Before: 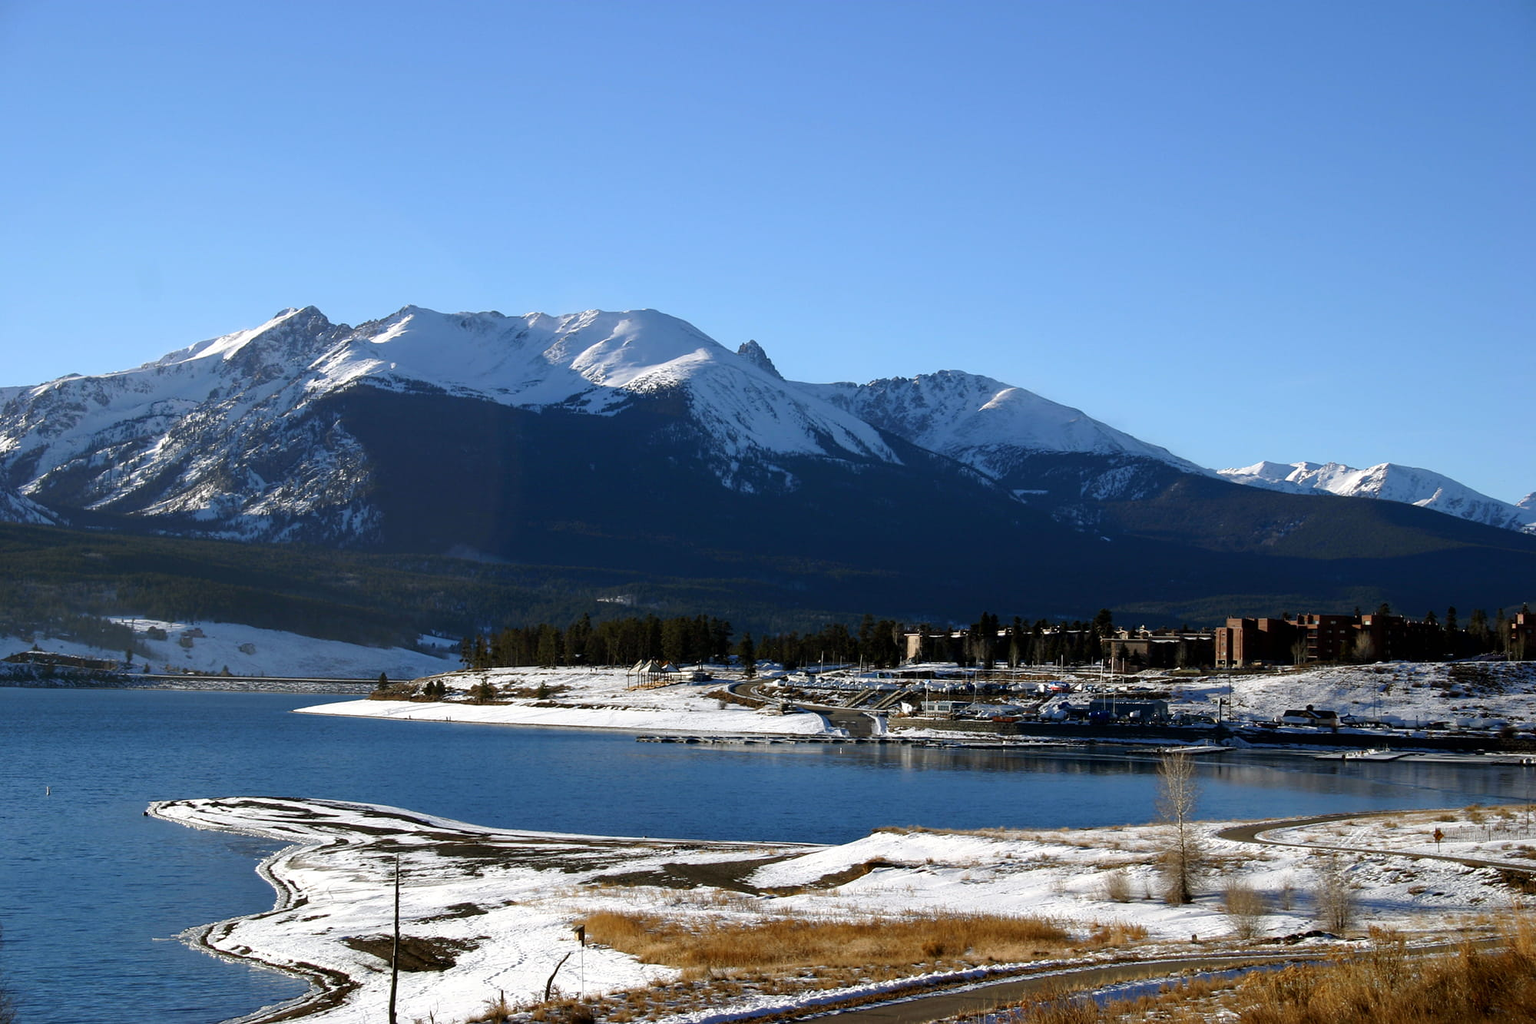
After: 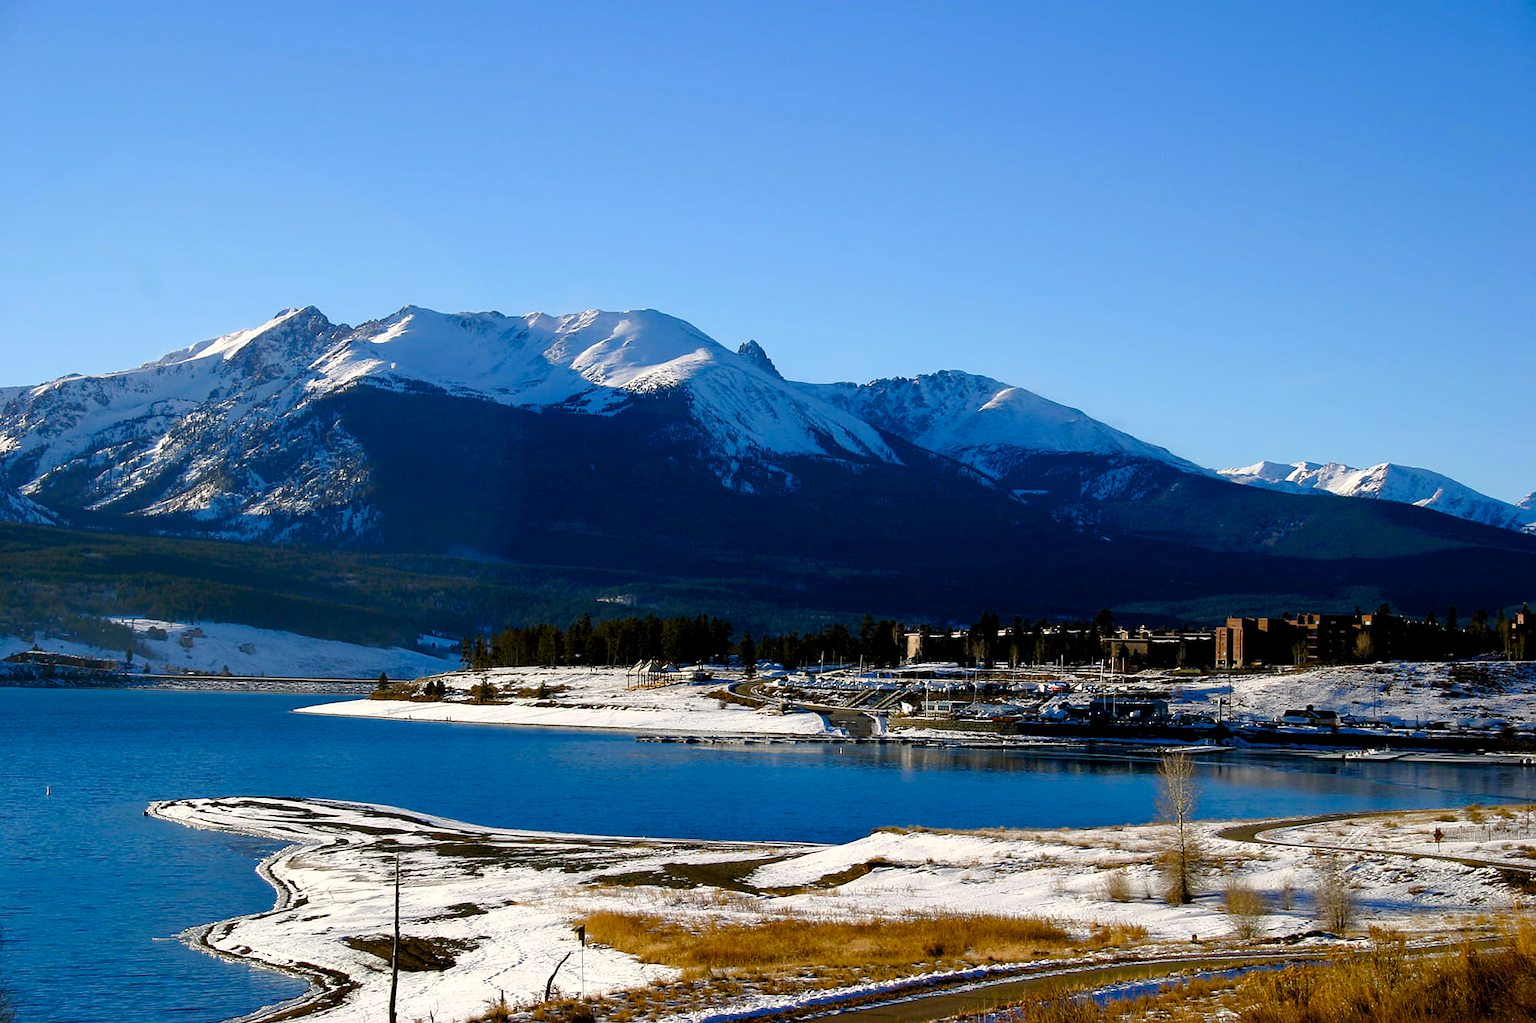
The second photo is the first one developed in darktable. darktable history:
sharpen: radius 1, threshold 1
color balance rgb: shadows lift › chroma 1%, shadows lift › hue 240.84°, highlights gain › chroma 2%, highlights gain › hue 73.2°, global offset › luminance -0.5%, perceptual saturation grading › global saturation 20%, perceptual saturation grading › highlights -25%, perceptual saturation grading › shadows 50%, global vibrance 25.26%
